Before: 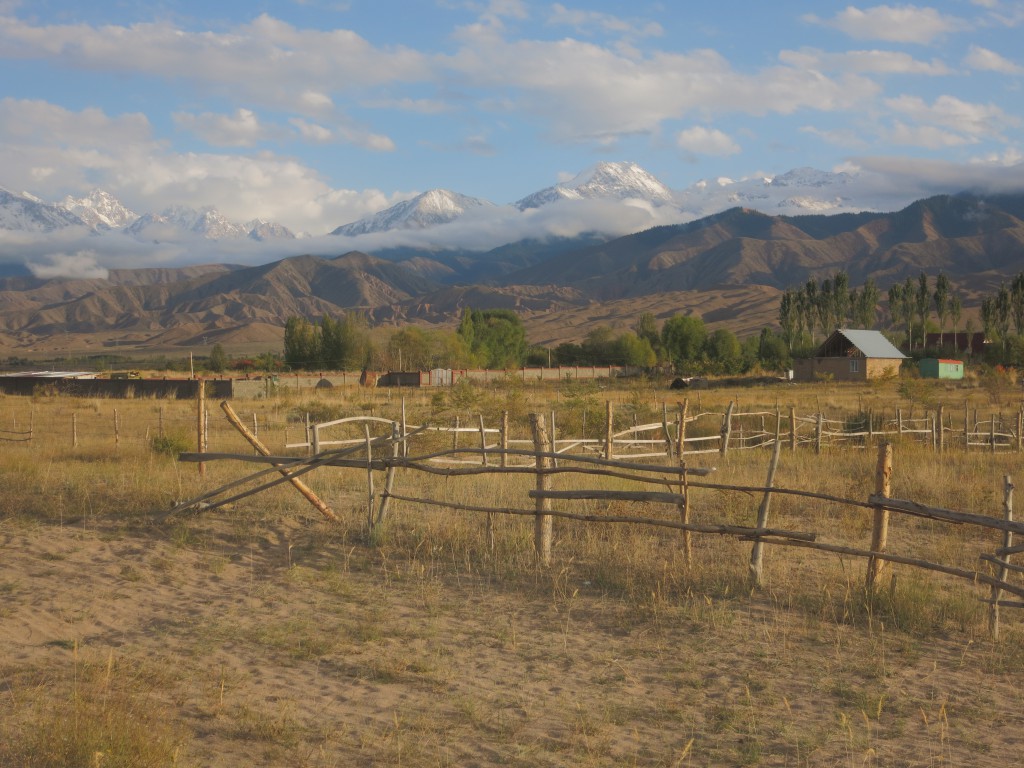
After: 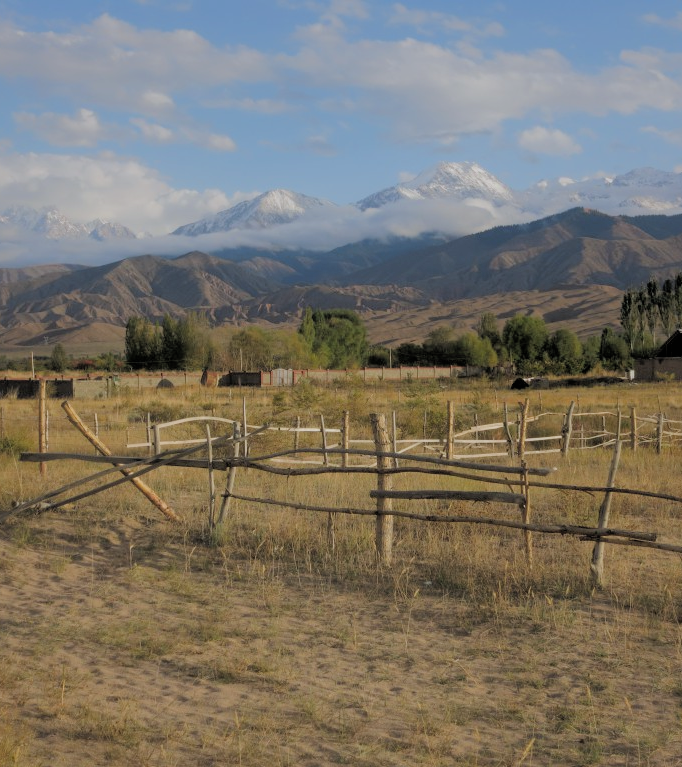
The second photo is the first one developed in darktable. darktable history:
white balance: red 0.974, blue 1.044
crop and rotate: left 15.546%, right 17.787%
shadows and highlights: on, module defaults
filmic rgb: black relative exposure -3.31 EV, white relative exposure 3.45 EV, hardness 2.36, contrast 1.103
